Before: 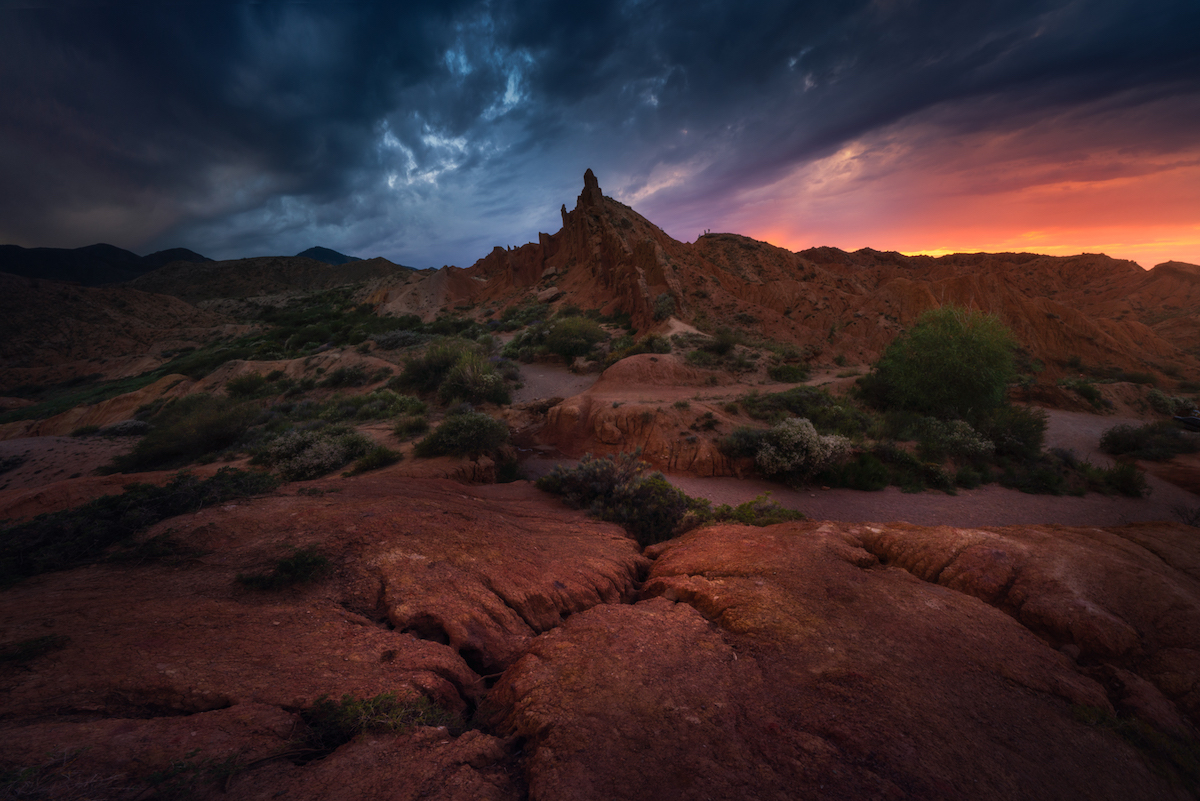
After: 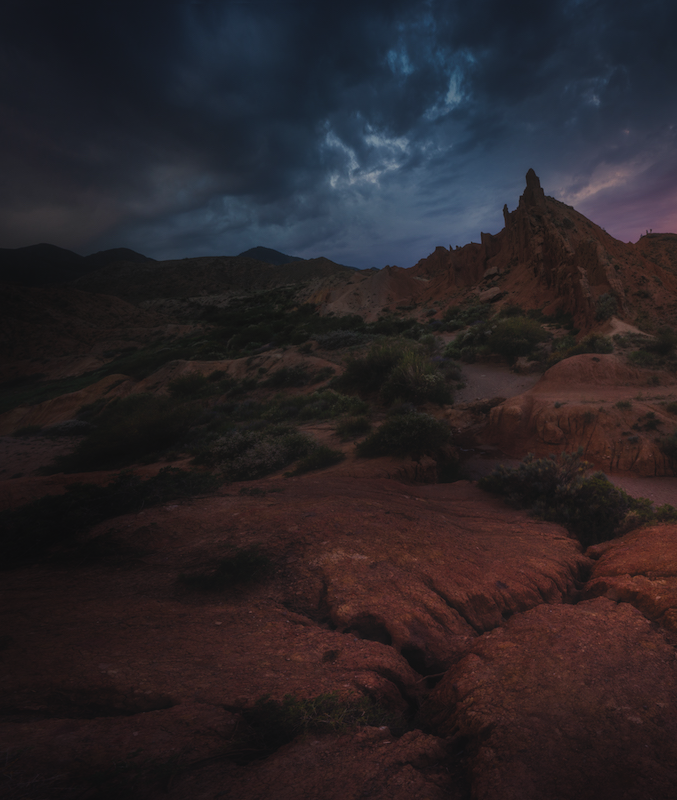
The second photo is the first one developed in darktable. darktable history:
tone equalizer: -8 EV -1.88 EV, -7 EV -1.17 EV, -6 EV -1.61 EV
crop: left 4.889%, right 38.634%
exposure: black level correction -0.016, exposure -1.091 EV, compensate exposure bias true, compensate highlight preservation false
